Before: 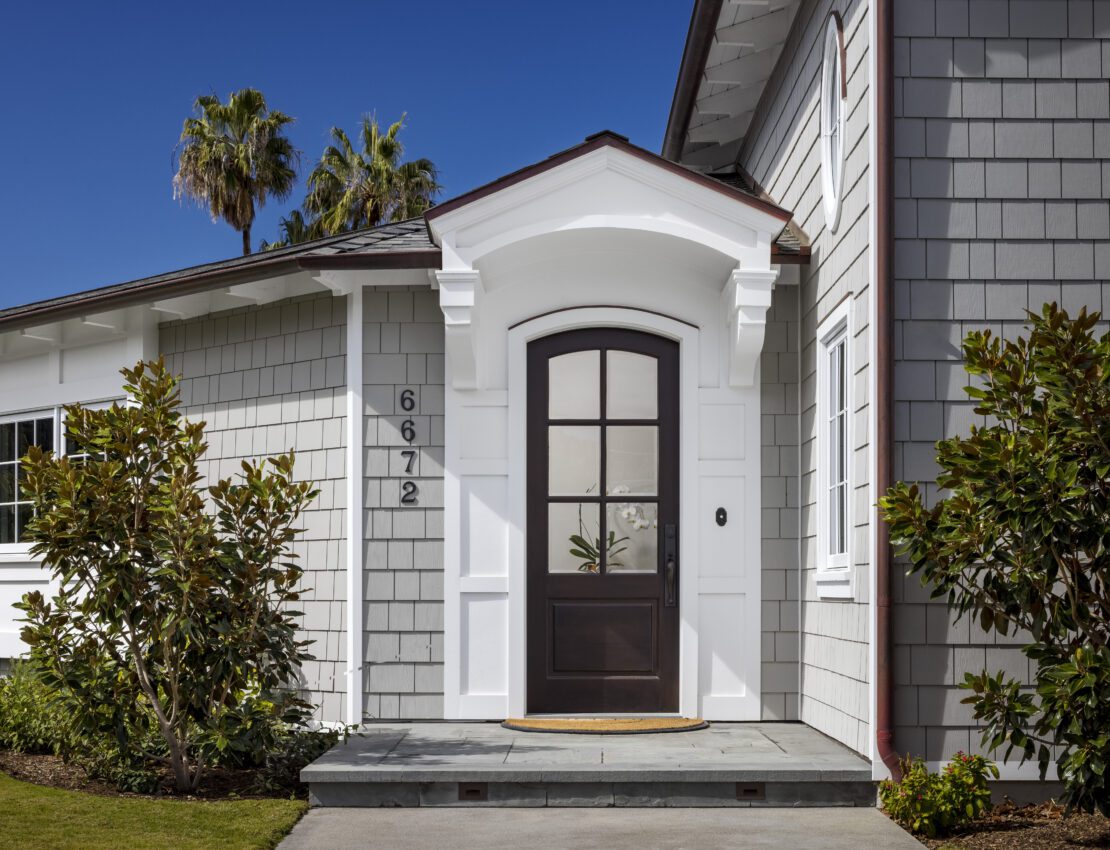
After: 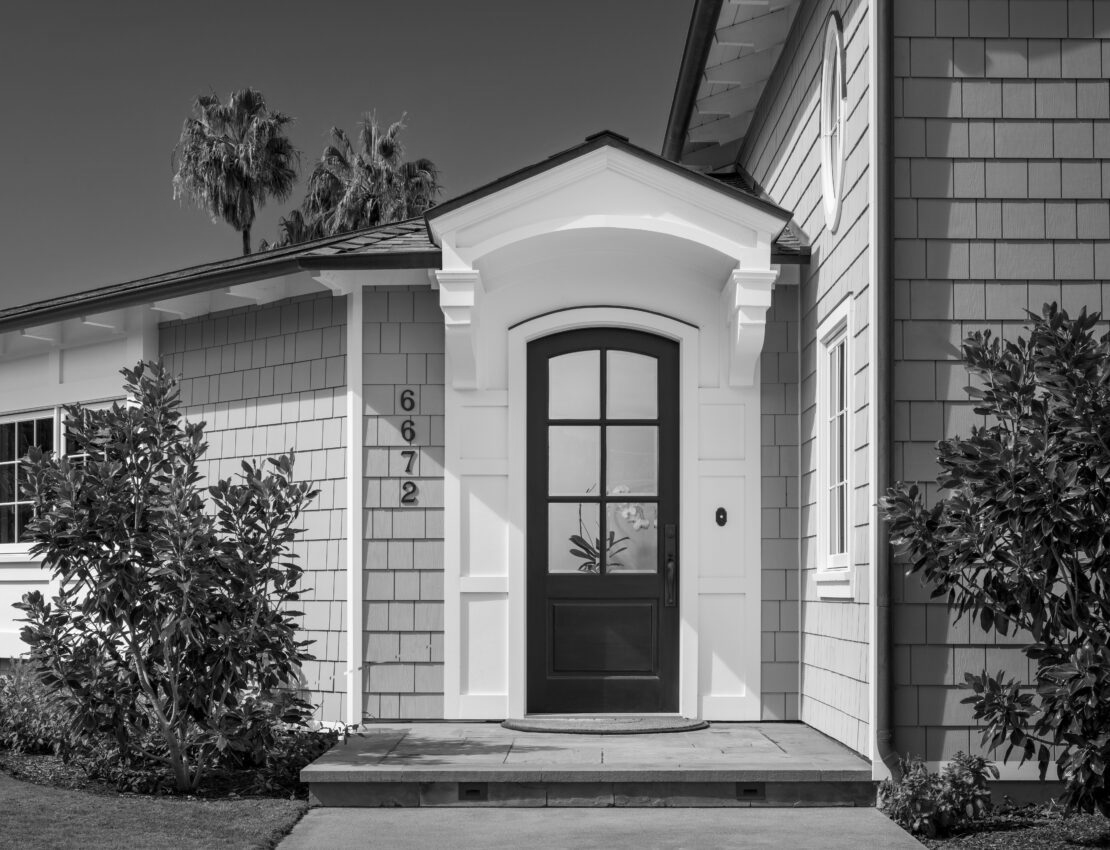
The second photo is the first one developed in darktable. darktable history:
white balance: emerald 1
monochrome: a -6.99, b 35.61, size 1.4
